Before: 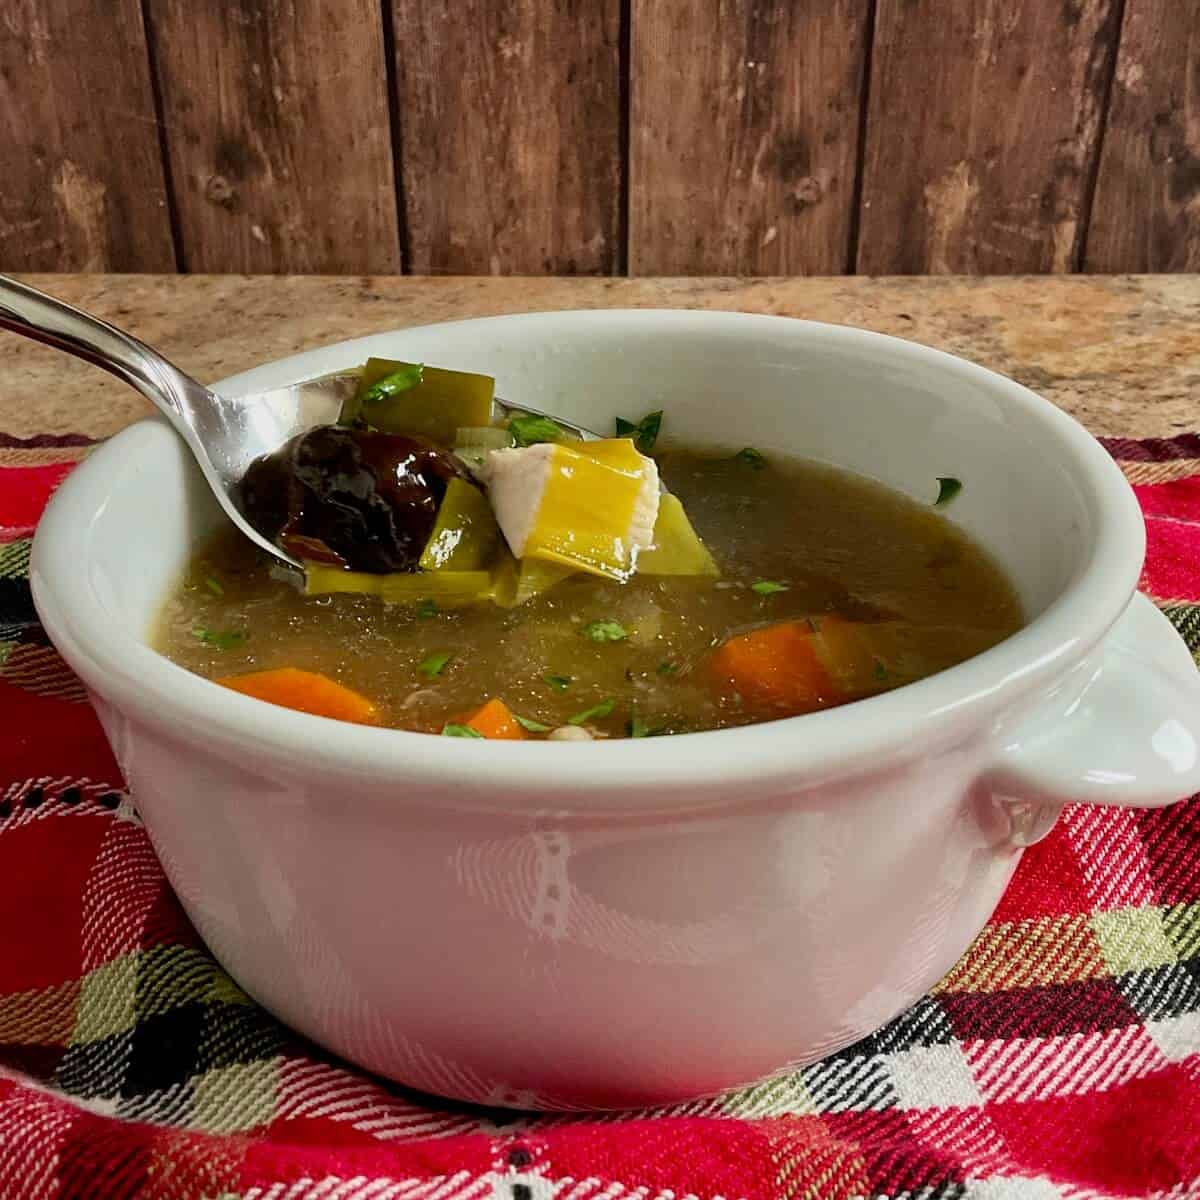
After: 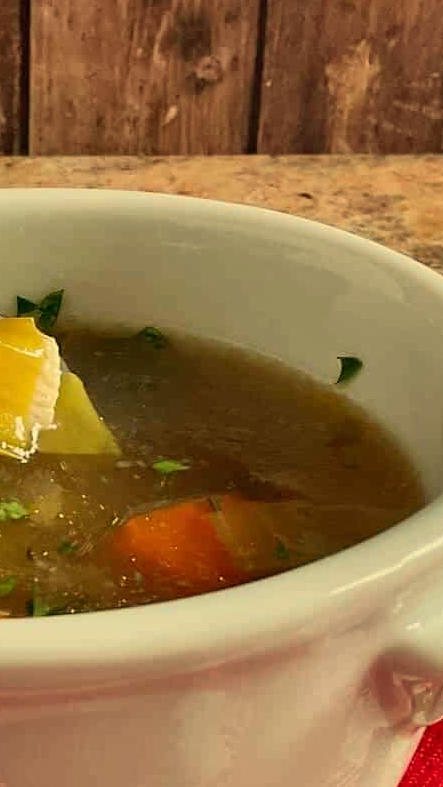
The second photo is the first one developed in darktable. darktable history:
crop and rotate: left 49.936%, top 10.094%, right 13.136%, bottom 24.256%
shadows and highlights: soften with gaussian
white balance: red 1.08, blue 0.791
